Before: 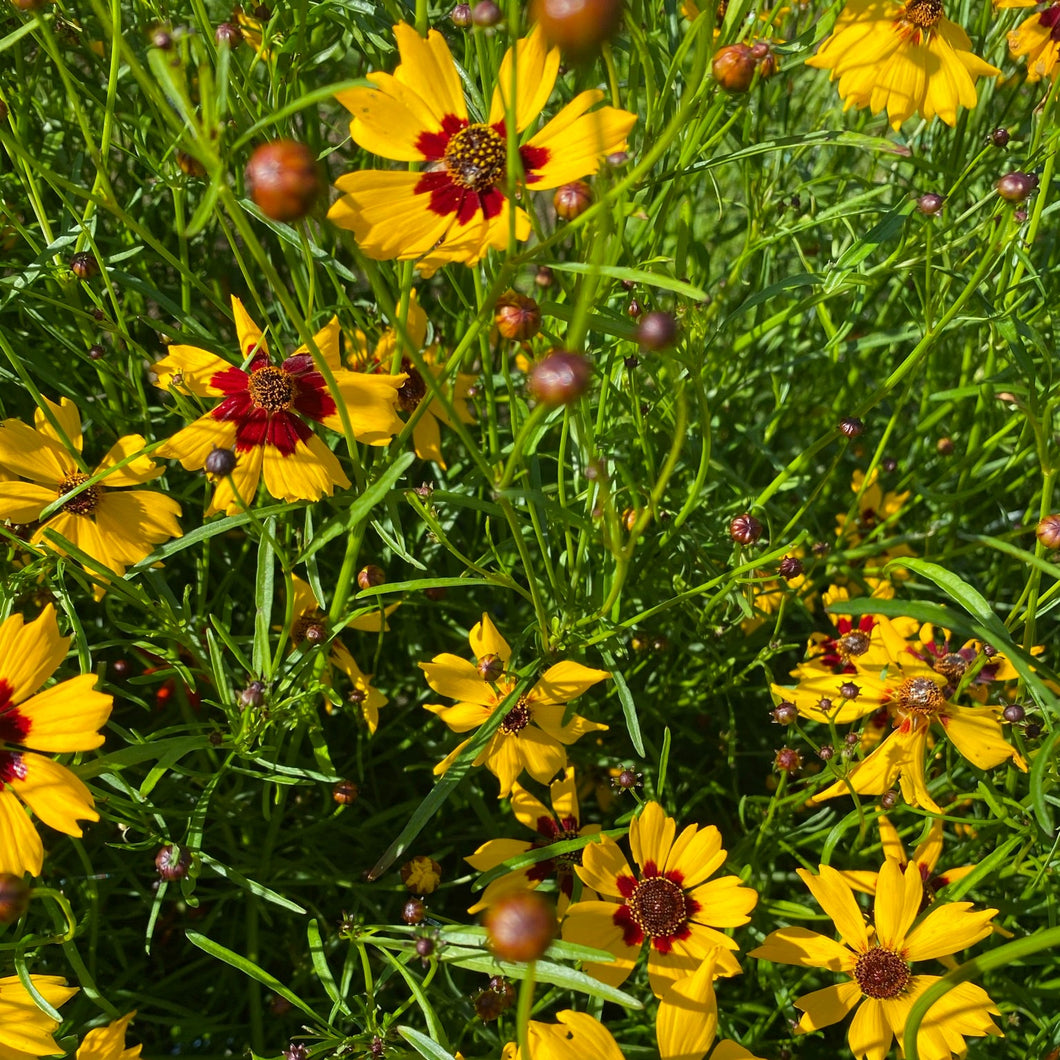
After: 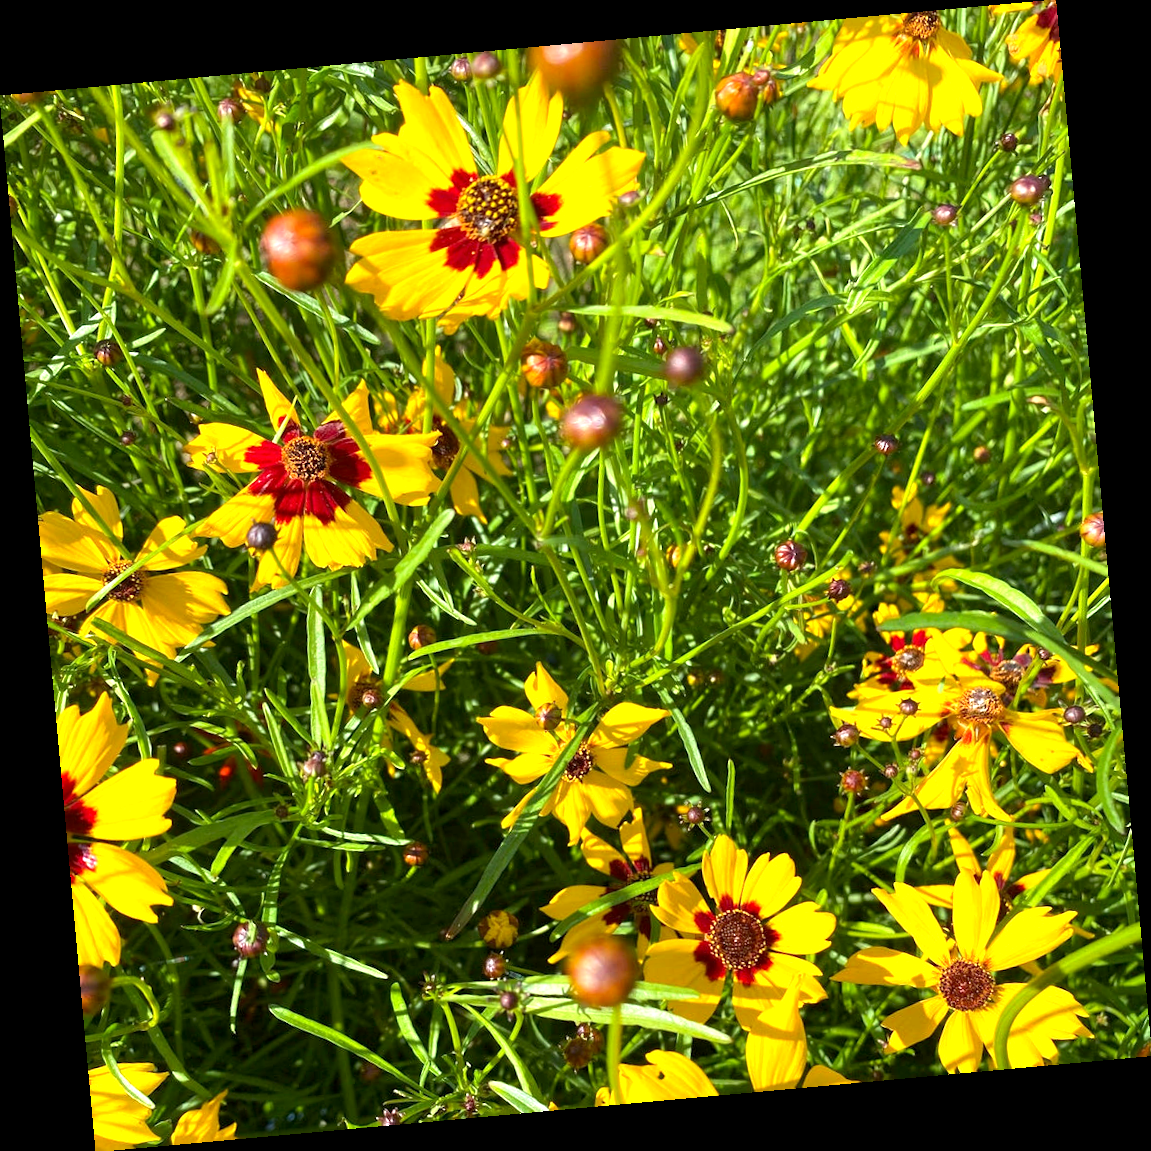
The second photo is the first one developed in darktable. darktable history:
rotate and perspective: rotation -5.2°, automatic cropping off
exposure: black level correction 0.001, exposure 1 EV, compensate highlight preservation false
